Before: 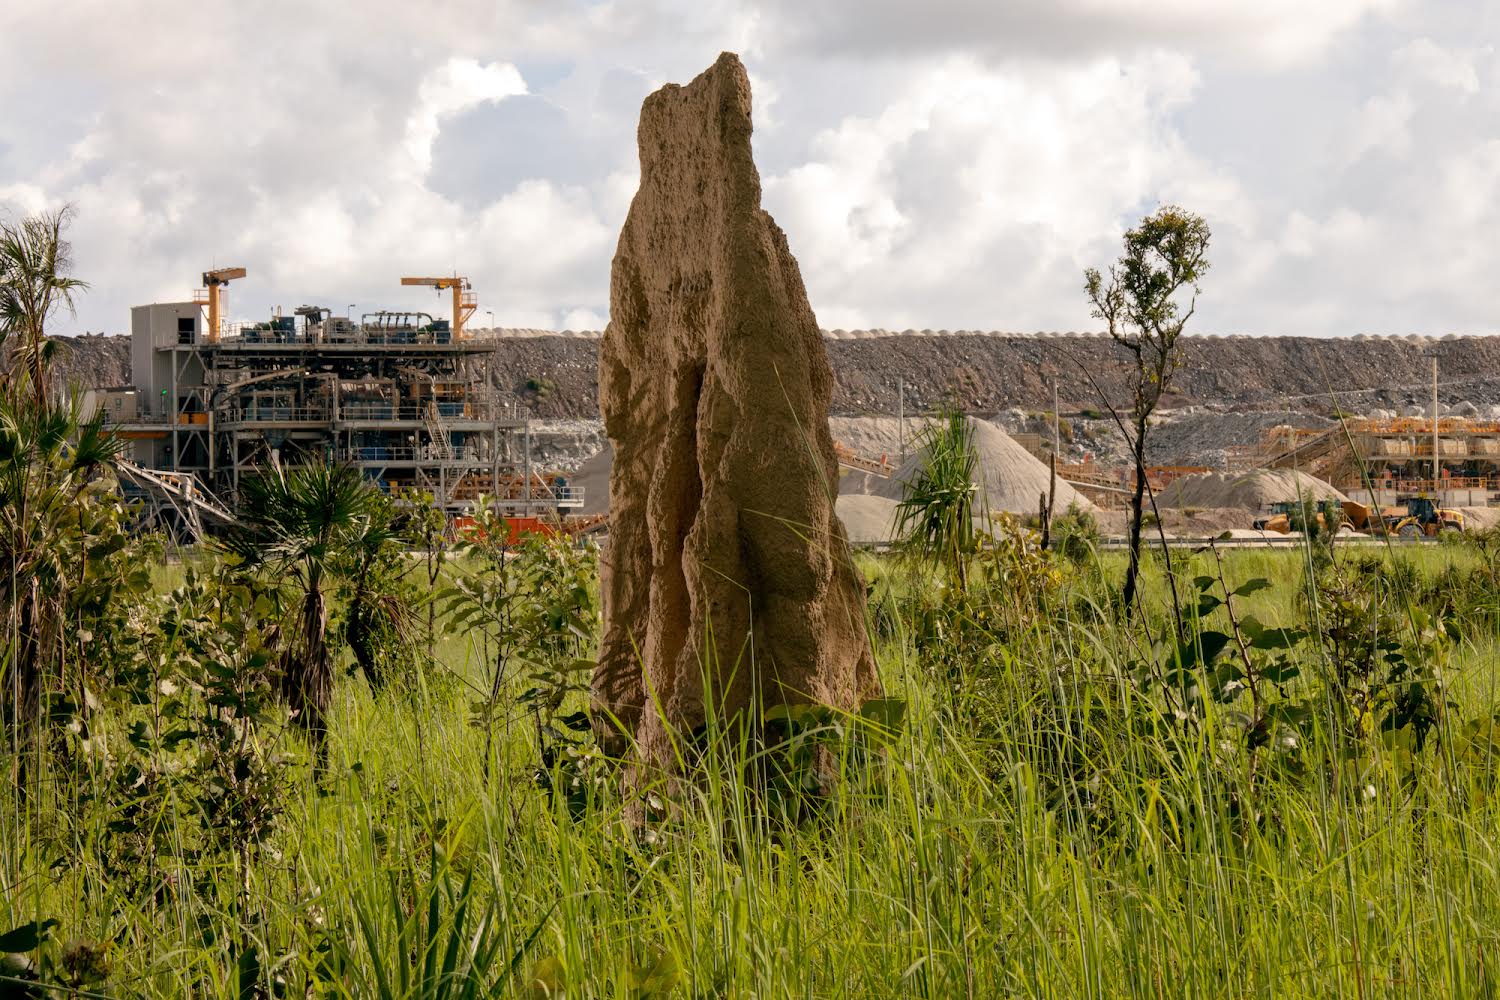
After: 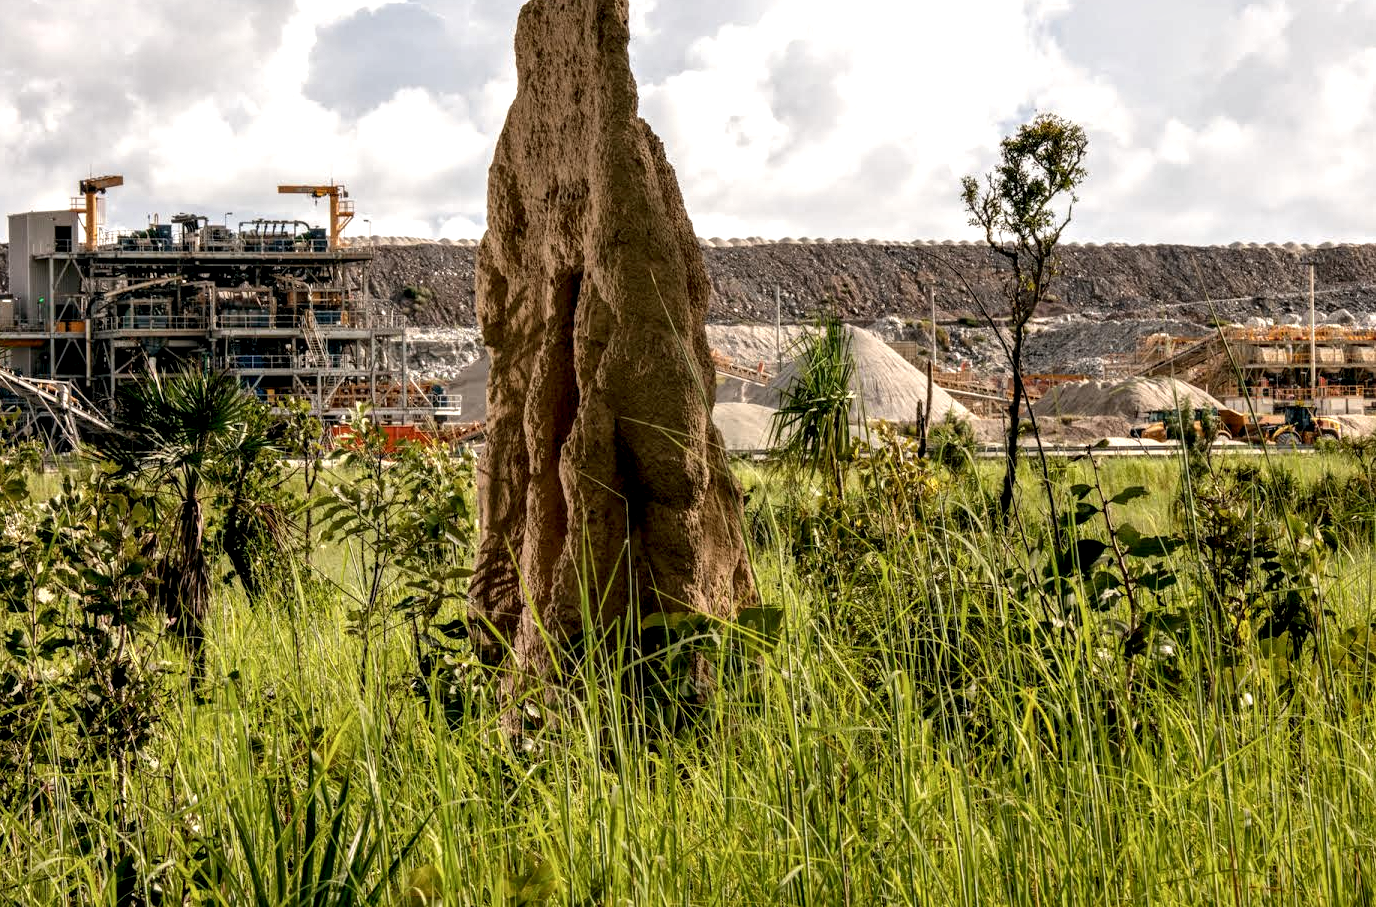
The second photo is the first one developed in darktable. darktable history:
crop and rotate: left 8.262%, top 9.226%
exposure: exposure 0.178 EV, compensate exposure bias true, compensate highlight preservation false
local contrast: highlights 65%, shadows 54%, detail 169%, midtone range 0.514
